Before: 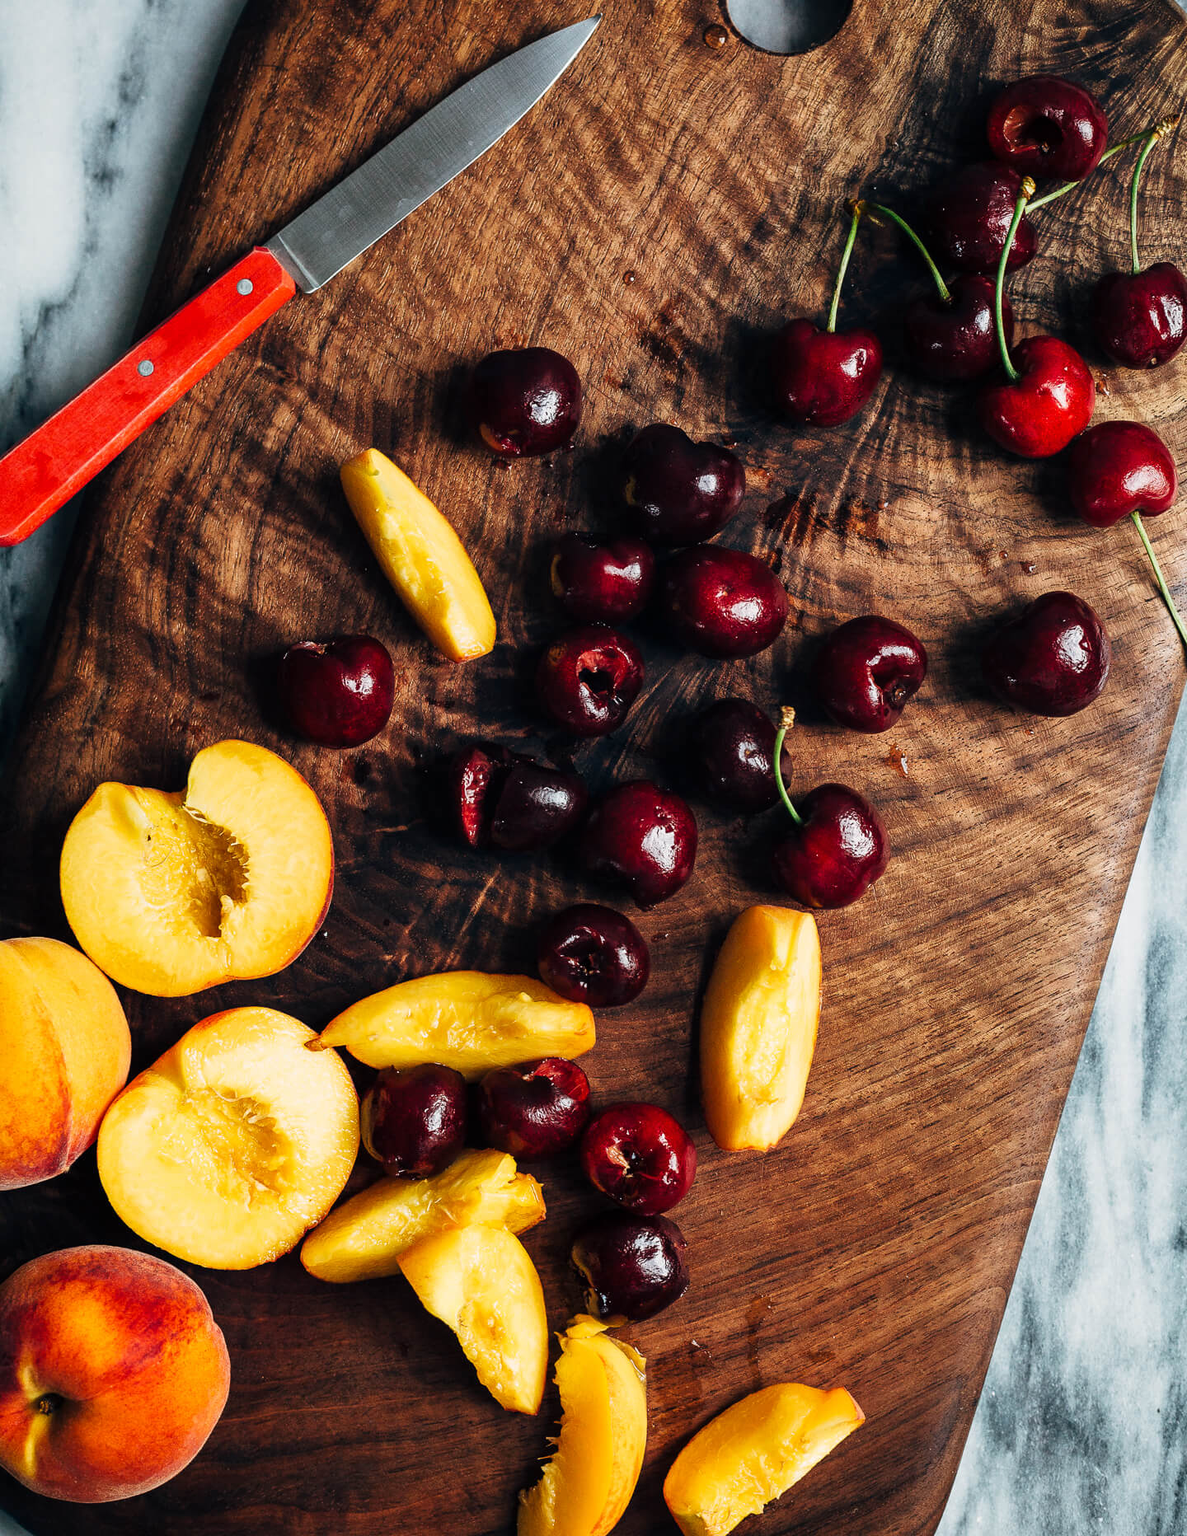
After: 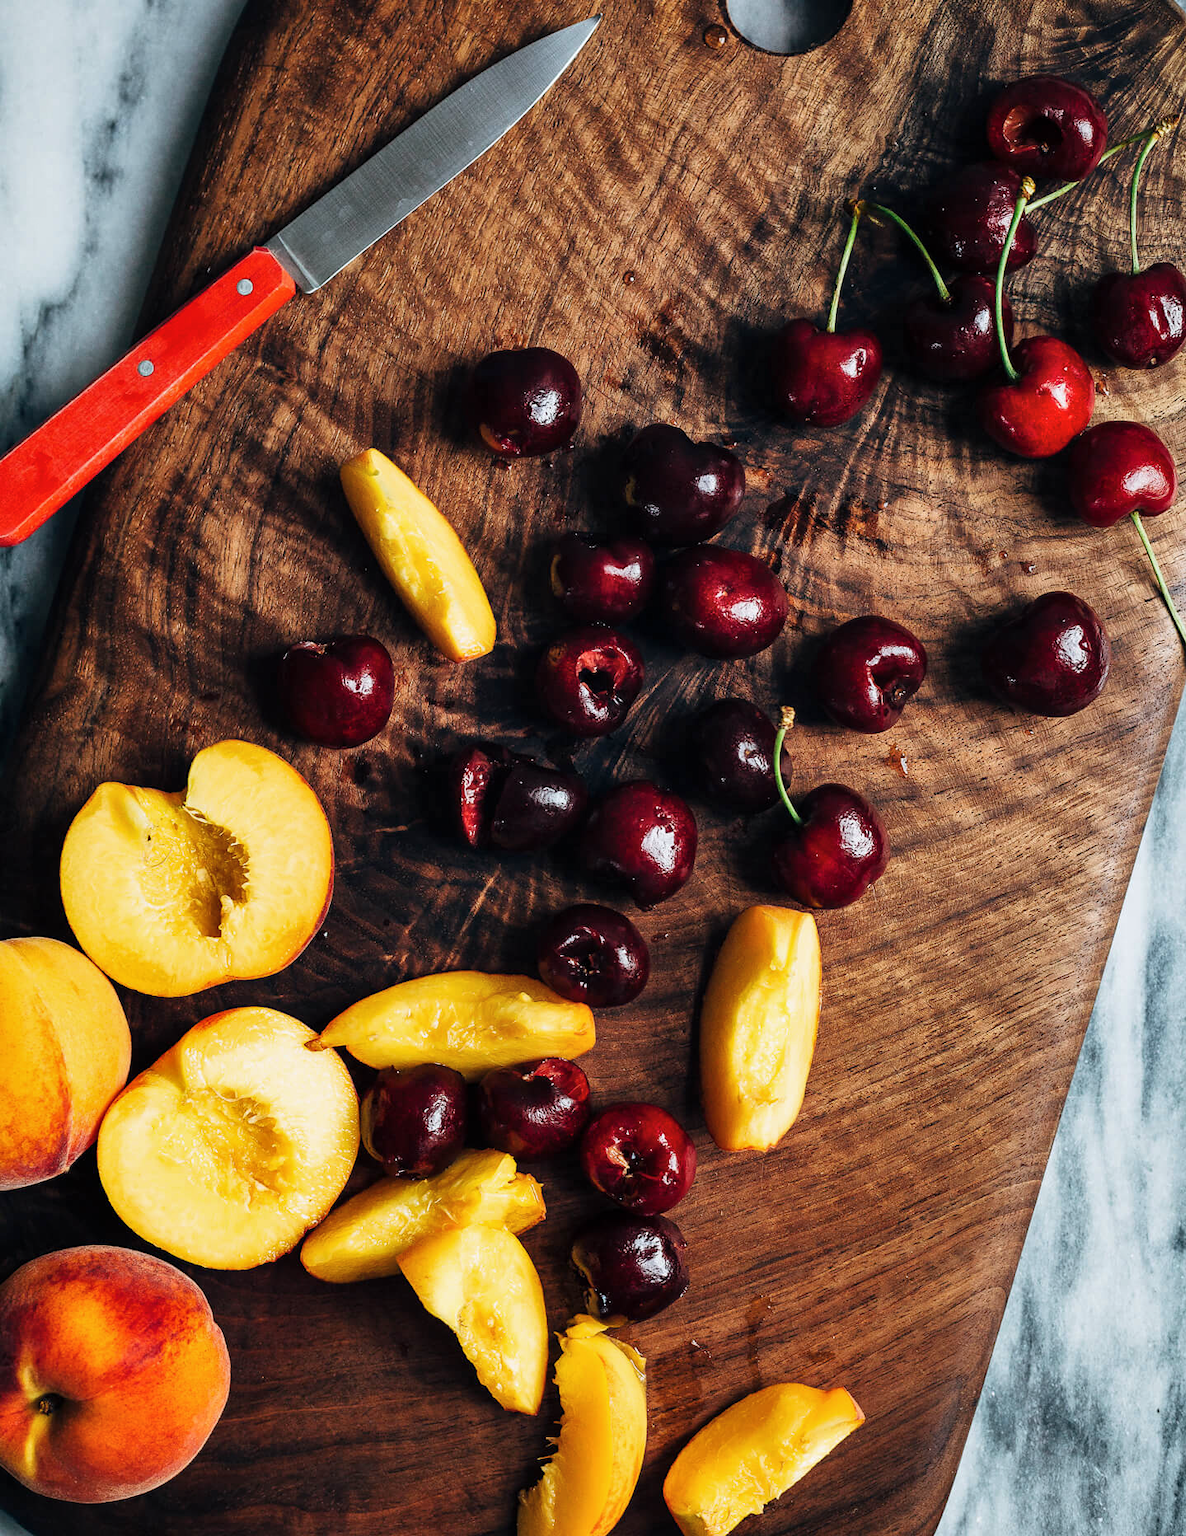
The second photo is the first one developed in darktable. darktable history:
white balance: red 0.982, blue 1.018
color balance rgb: linear chroma grading › global chroma -0.67%, saturation formula JzAzBz (2021)
shadows and highlights: radius 125.46, shadows 30.51, highlights -30.51, low approximation 0.01, soften with gaussian
